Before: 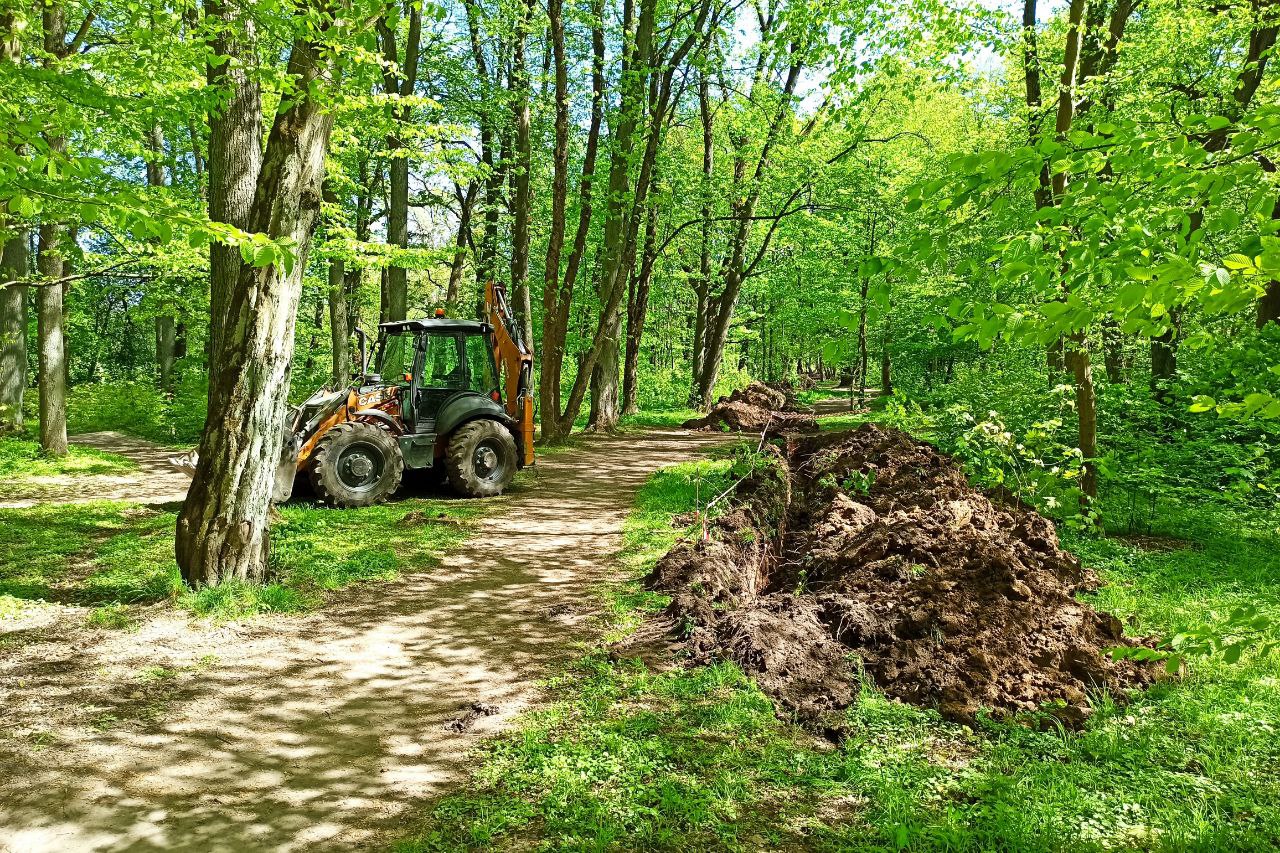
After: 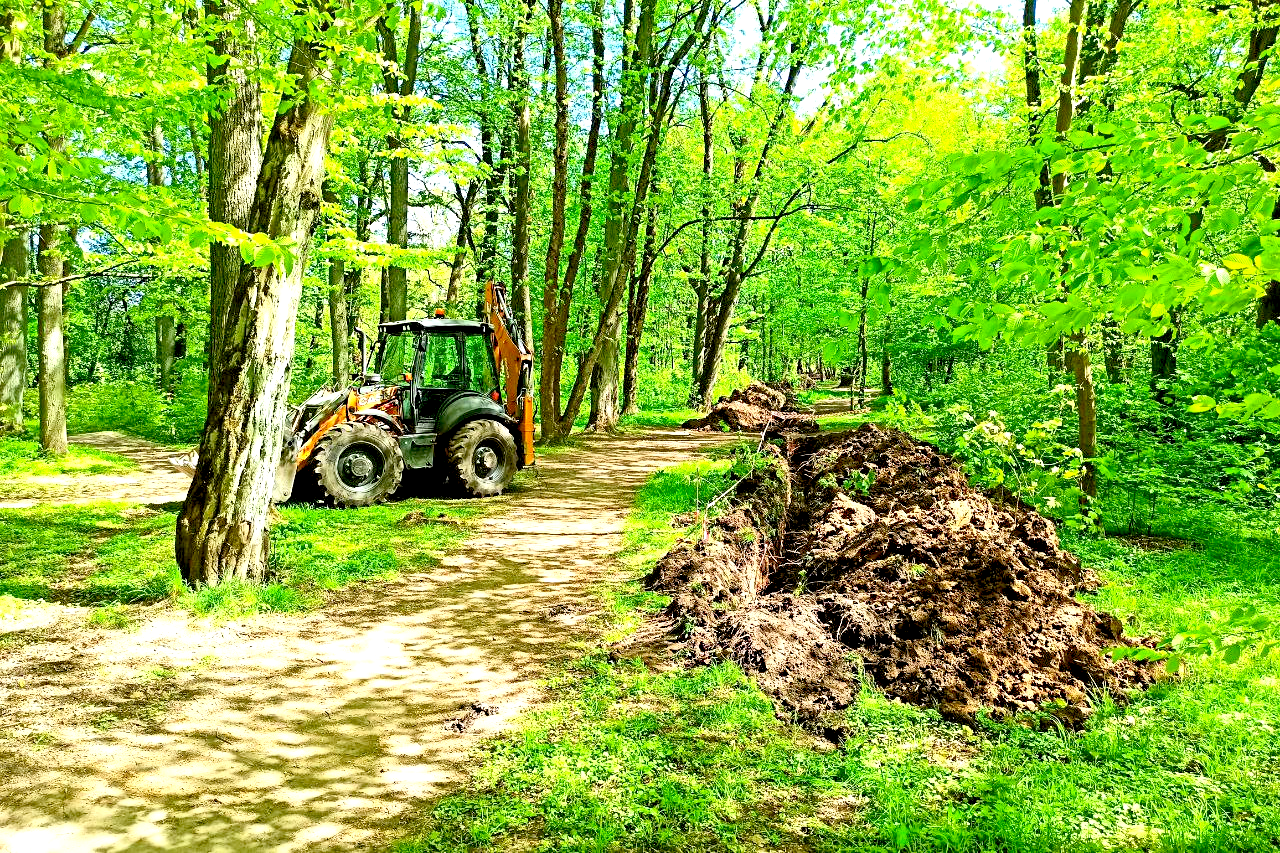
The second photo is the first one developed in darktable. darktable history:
contrast brightness saturation: contrast 0.196, brightness 0.16, saturation 0.225
exposure: black level correction 0.012, exposure 0.694 EV, compensate highlight preservation false
levels: levels [0, 0.492, 0.984]
